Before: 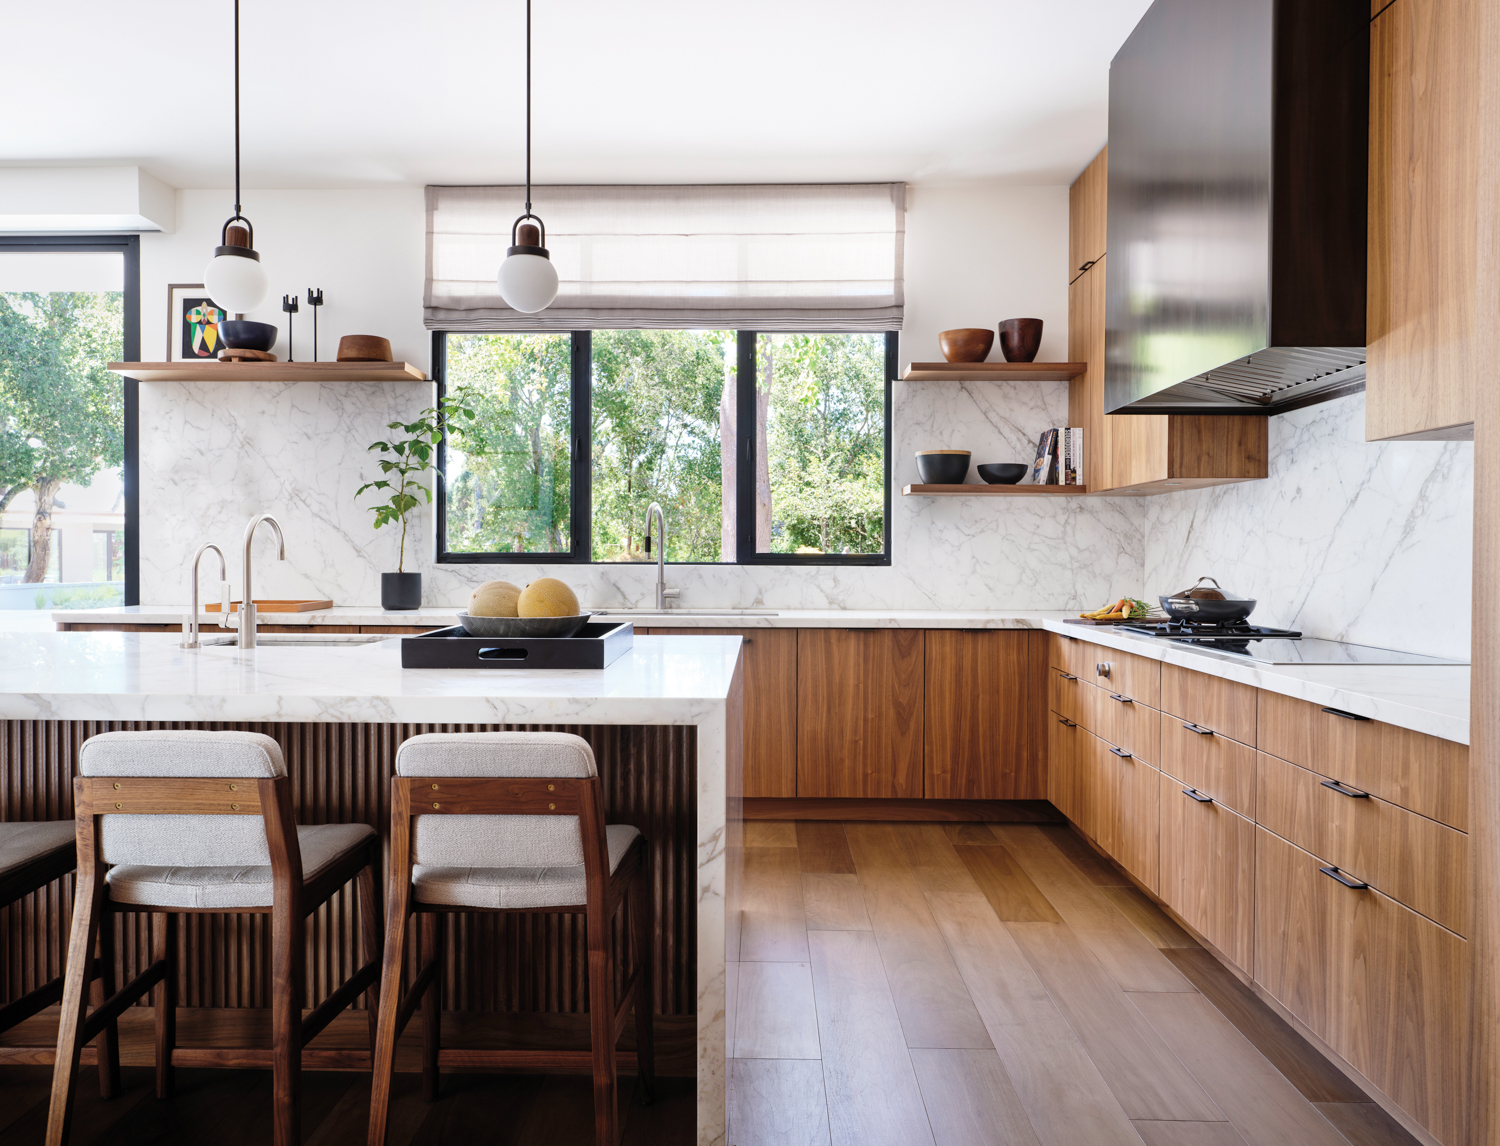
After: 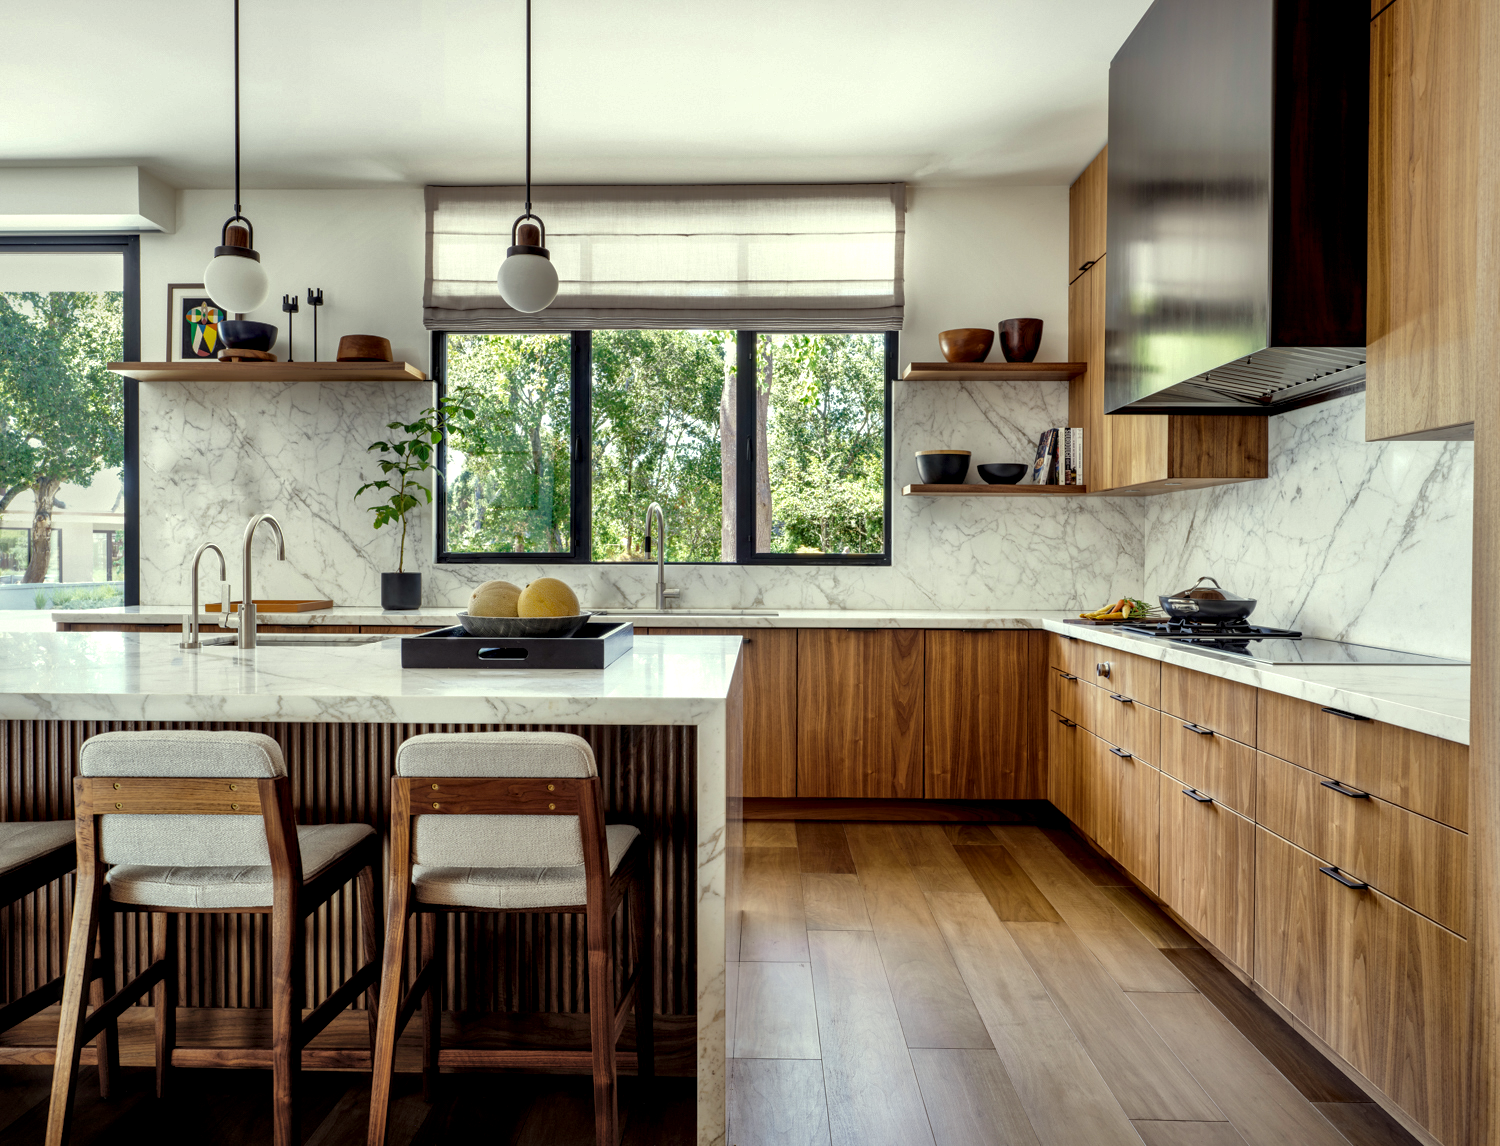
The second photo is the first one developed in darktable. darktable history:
local contrast: highlights 21%, shadows 70%, detail 170%
shadows and highlights: shadows 40.01, highlights -59.77
color correction: highlights a* -5.7, highlights b* 10.98
